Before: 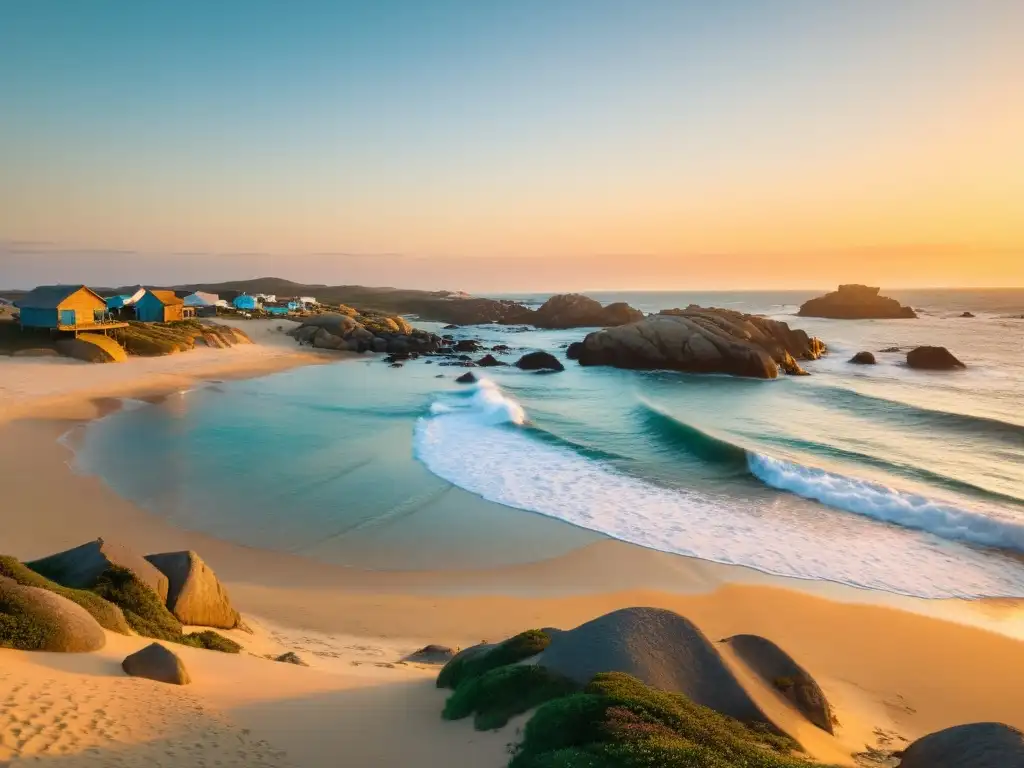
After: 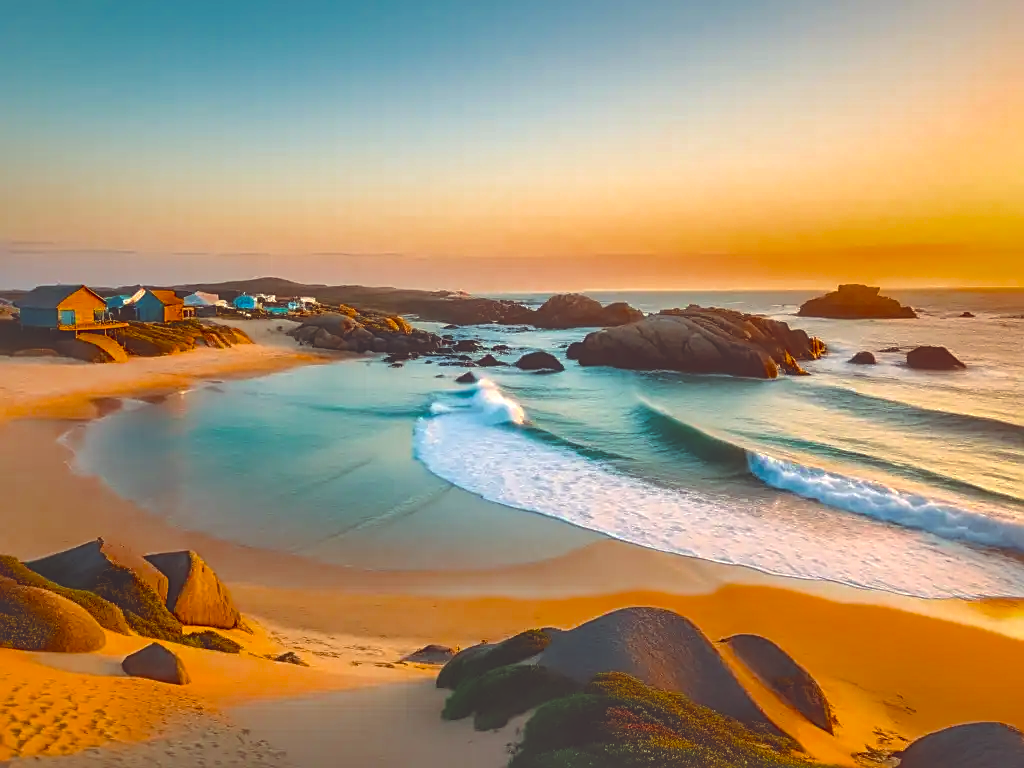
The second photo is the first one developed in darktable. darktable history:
color balance rgb: shadows lift › chroma 9.769%, shadows lift › hue 45.89°, highlights gain › chroma 2.022%, highlights gain › hue 73.39°, global offset › chroma 0.141%, global offset › hue 253.13°, perceptual saturation grading › global saturation 31.281%, perceptual brilliance grading › highlights 8.625%, perceptual brilliance grading › mid-tones 3.644%, perceptual brilliance grading › shadows 2.312%, saturation formula JzAzBz (2021)
exposure: black level correction -0.03, compensate exposure bias true, compensate highlight preservation false
local contrast: on, module defaults
shadows and highlights: on, module defaults
sharpen: on, module defaults
